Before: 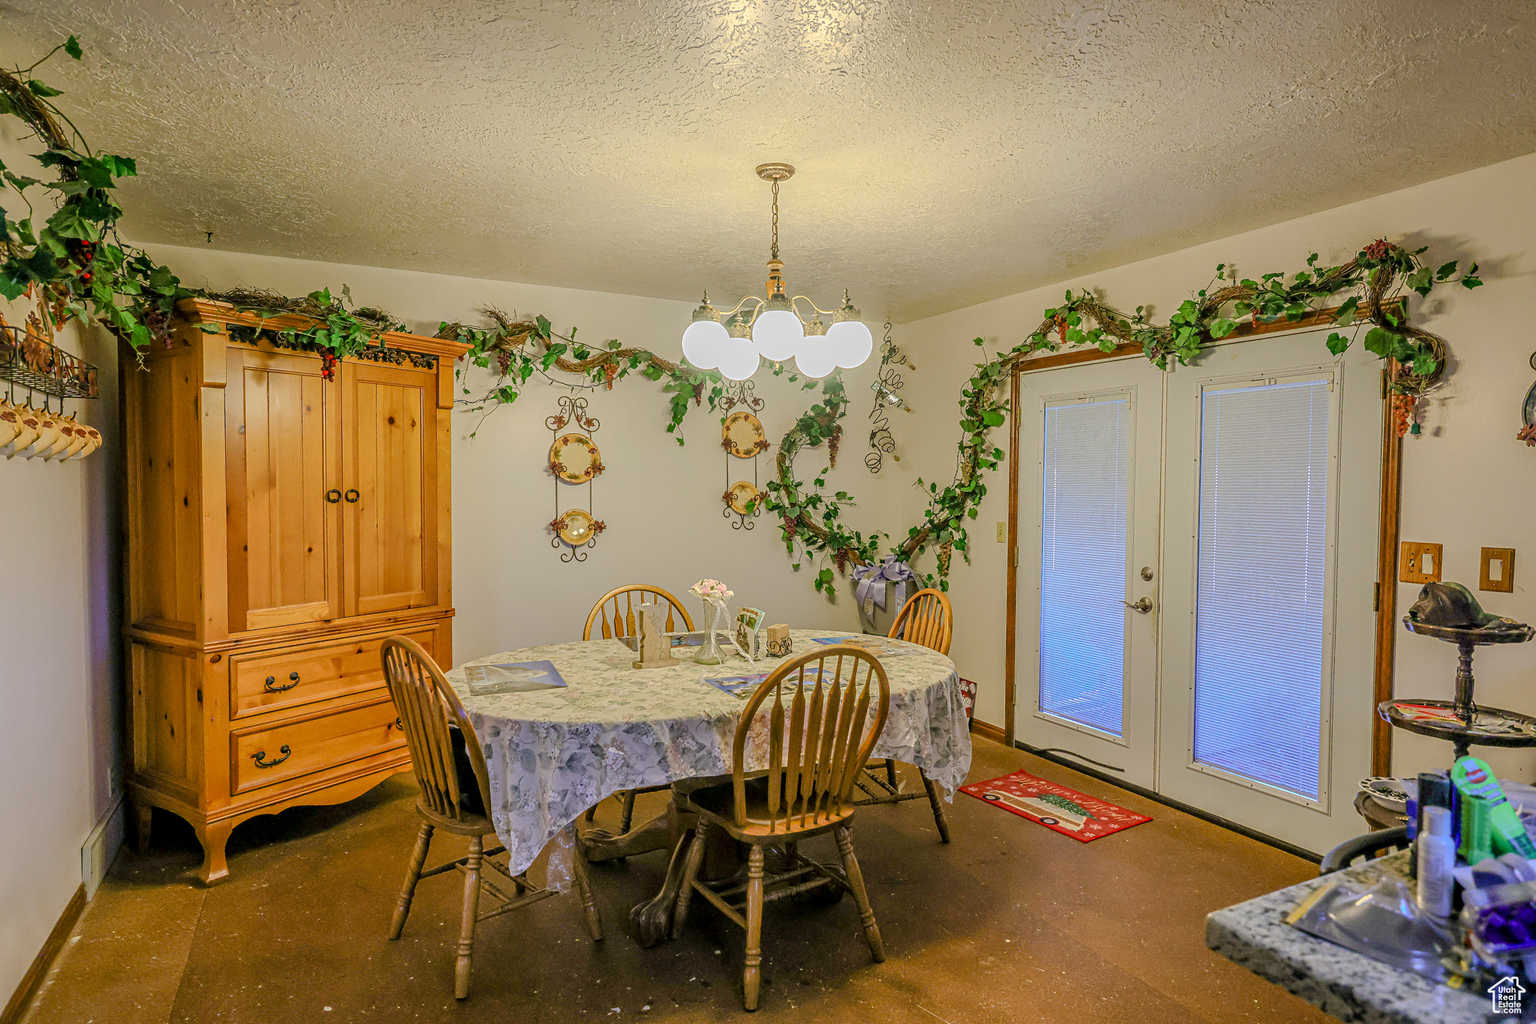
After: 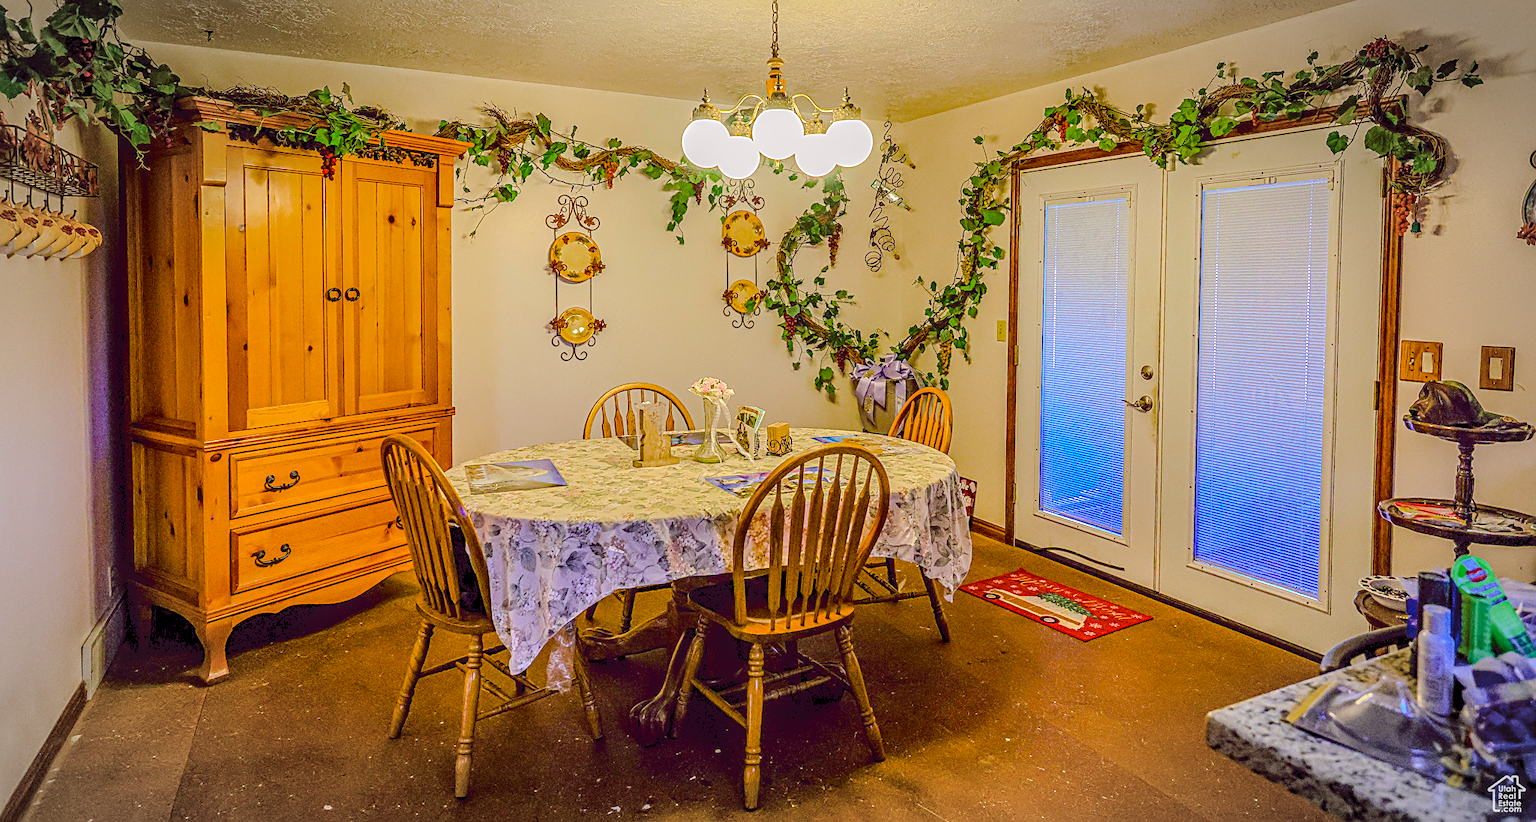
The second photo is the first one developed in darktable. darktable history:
sharpen: amount 0.491
local contrast: detail 130%
haze removal: compatibility mode true, adaptive false
vignetting: brightness -0.273, automatic ratio true
color balance rgb: global offset › chroma 0.278%, global offset › hue 317.37°, linear chroma grading › shadows 10.235%, linear chroma grading › highlights 10.815%, linear chroma grading › global chroma 14.533%, linear chroma grading › mid-tones 14.724%, perceptual saturation grading › global saturation 16.494%, perceptual brilliance grading › mid-tones 10.837%, perceptual brilliance grading › shadows 15.097%, saturation formula JzAzBz (2021)
tone curve: curves: ch0 [(0, 0) (0.003, 0.068) (0.011, 0.079) (0.025, 0.092) (0.044, 0.107) (0.069, 0.121) (0.1, 0.134) (0.136, 0.16) (0.177, 0.198) (0.224, 0.242) (0.277, 0.312) (0.335, 0.384) (0.399, 0.461) (0.468, 0.539) (0.543, 0.622) (0.623, 0.691) (0.709, 0.763) (0.801, 0.833) (0.898, 0.909) (1, 1)], color space Lab, independent channels, preserve colors none
crop and rotate: top 19.711%
